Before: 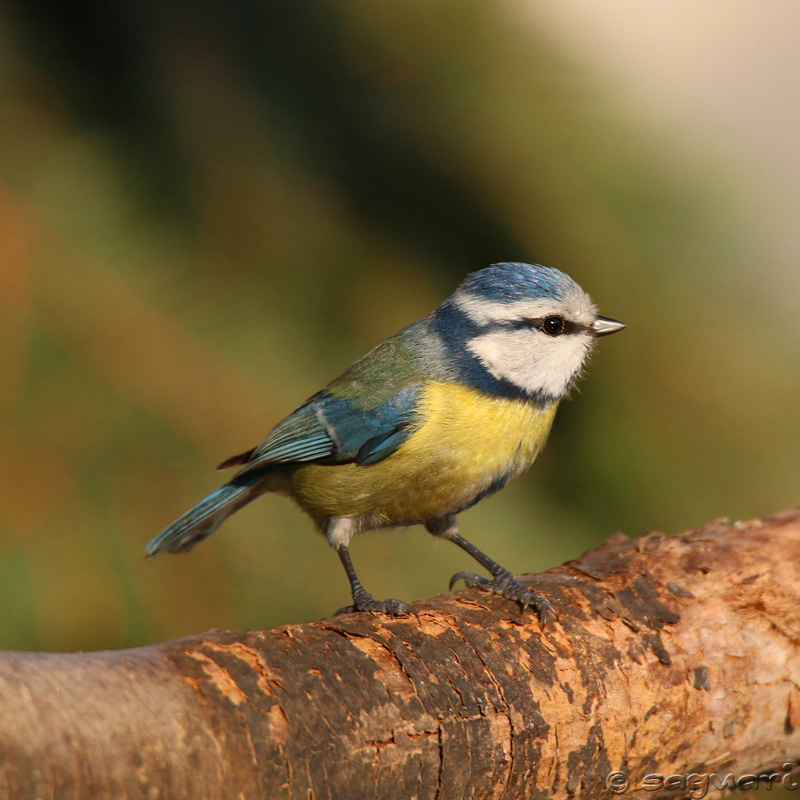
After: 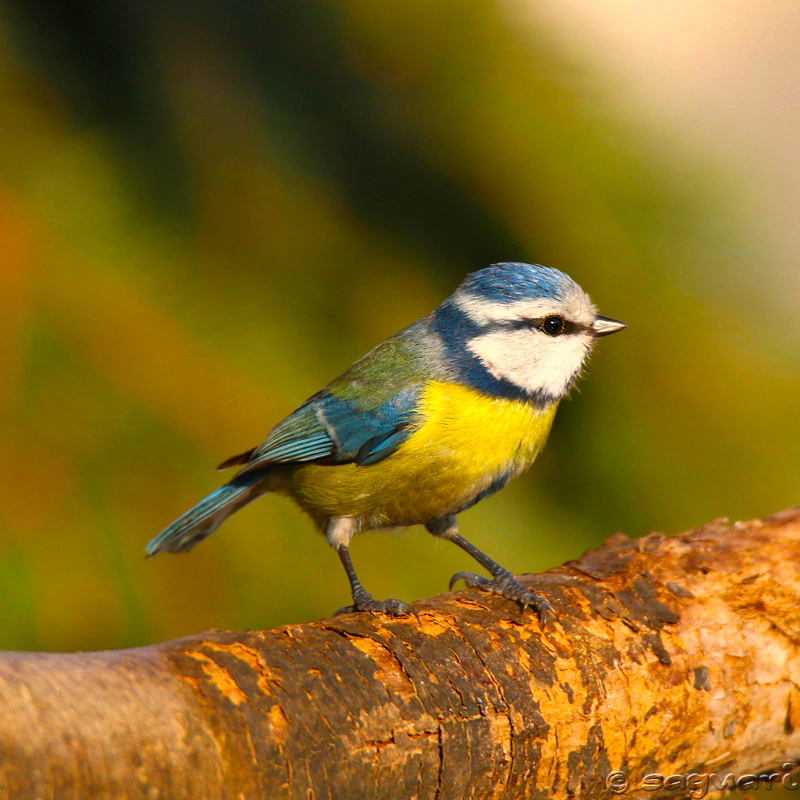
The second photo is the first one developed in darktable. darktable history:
shadows and highlights: shadows 22.91, highlights -49.21, soften with gaussian
color balance rgb: highlights gain › chroma 0.16%, highlights gain › hue 332.35°, perceptual saturation grading › global saturation 31.052%, perceptual brilliance grading › global brilliance 10.992%, global vibrance 20%
